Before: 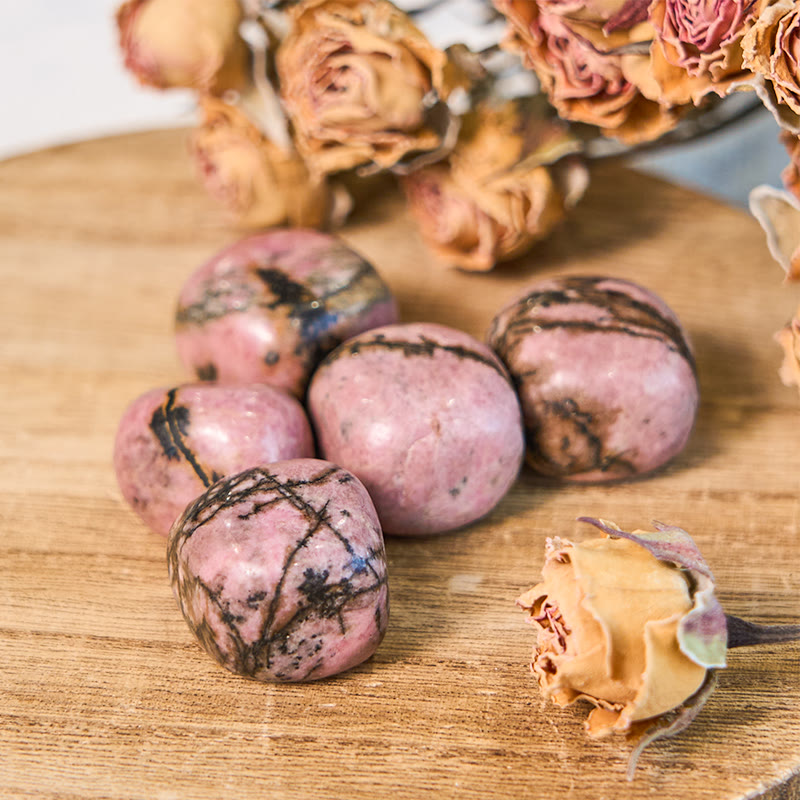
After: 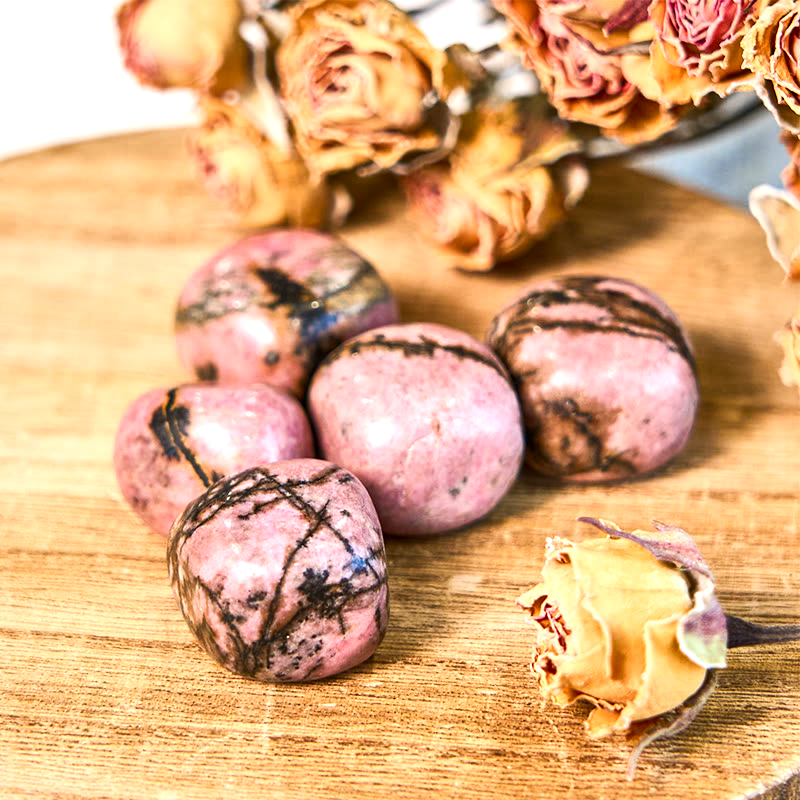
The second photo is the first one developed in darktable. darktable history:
local contrast: mode bilateral grid, contrast 20, coarseness 50, detail 144%, midtone range 0.2
exposure: black level correction 0, exposure 0.5 EV, compensate highlight preservation false
contrast brightness saturation: contrast 0.13, brightness -0.05, saturation 0.16
